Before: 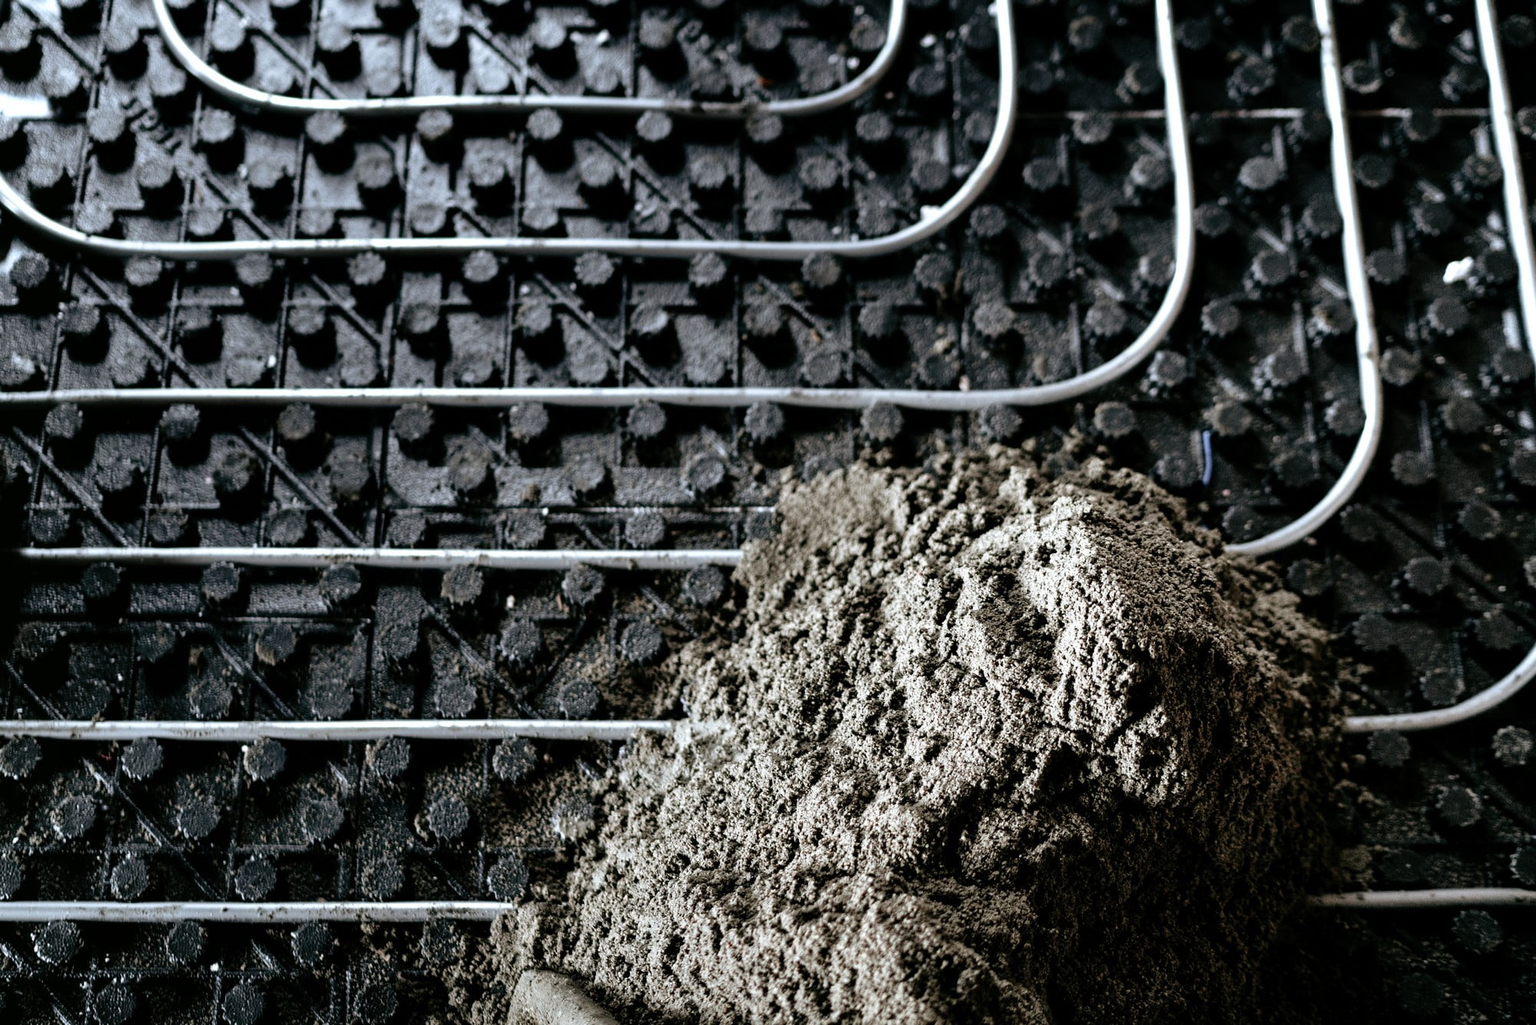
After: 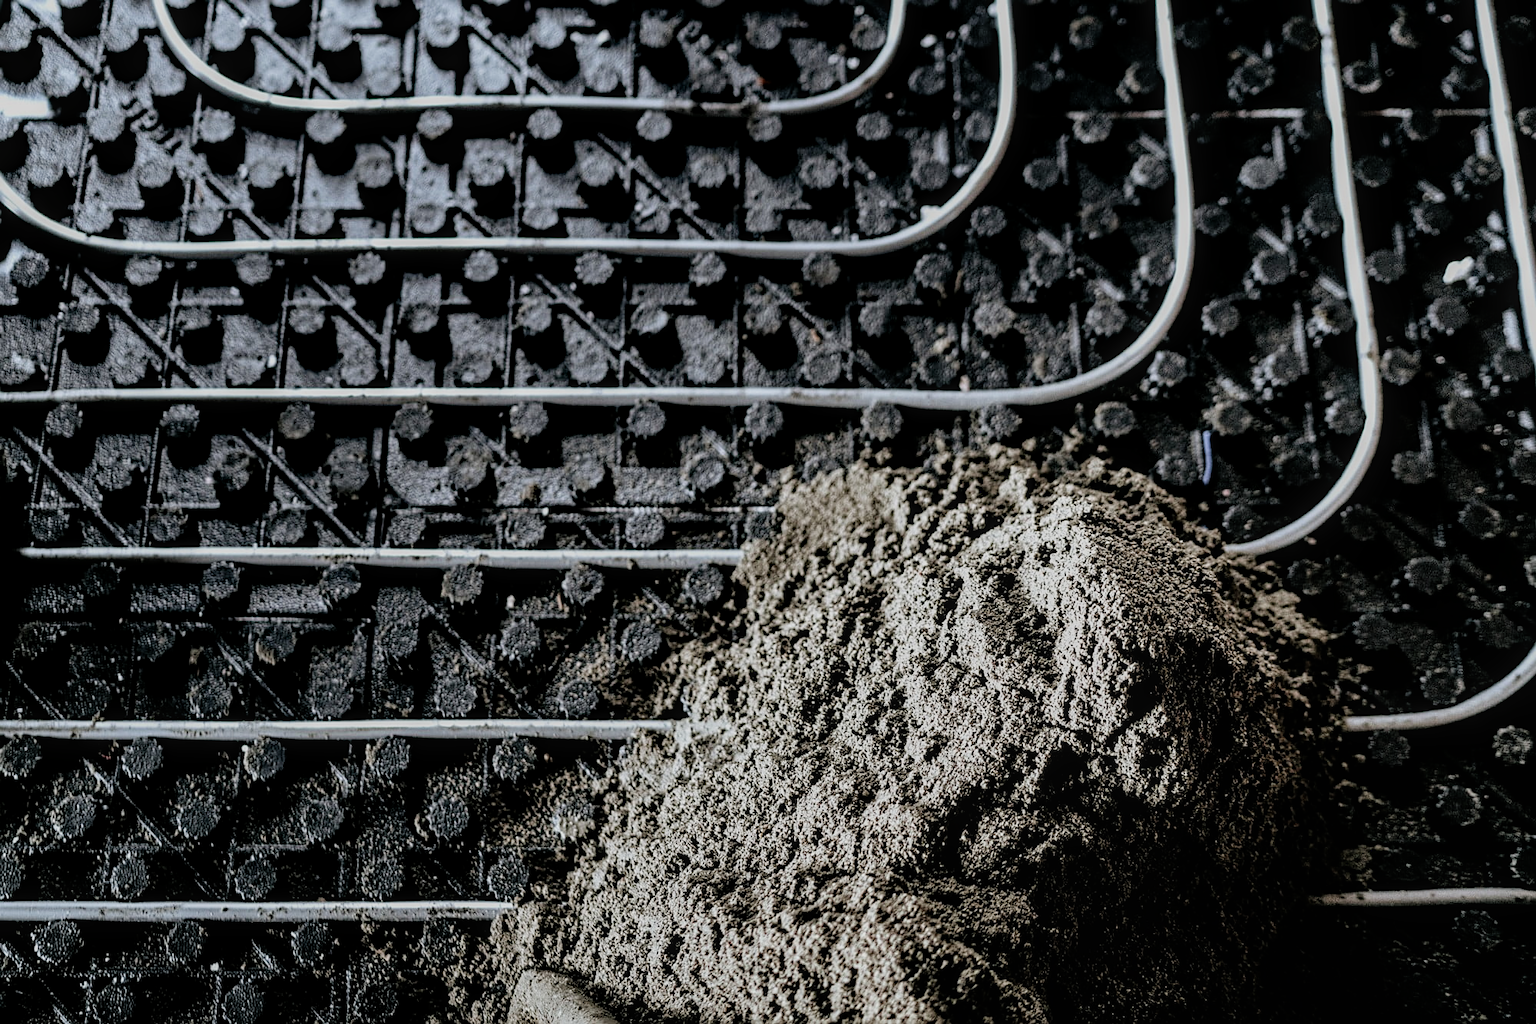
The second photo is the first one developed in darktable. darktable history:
filmic rgb: black relative exposure -7.65 EV, white relative exposure 4.56 EV, hardness 3.61
haze removal: compatibility mode true, adaptive false
sharpen: on, module defaults
local contrast: on, module defaults
